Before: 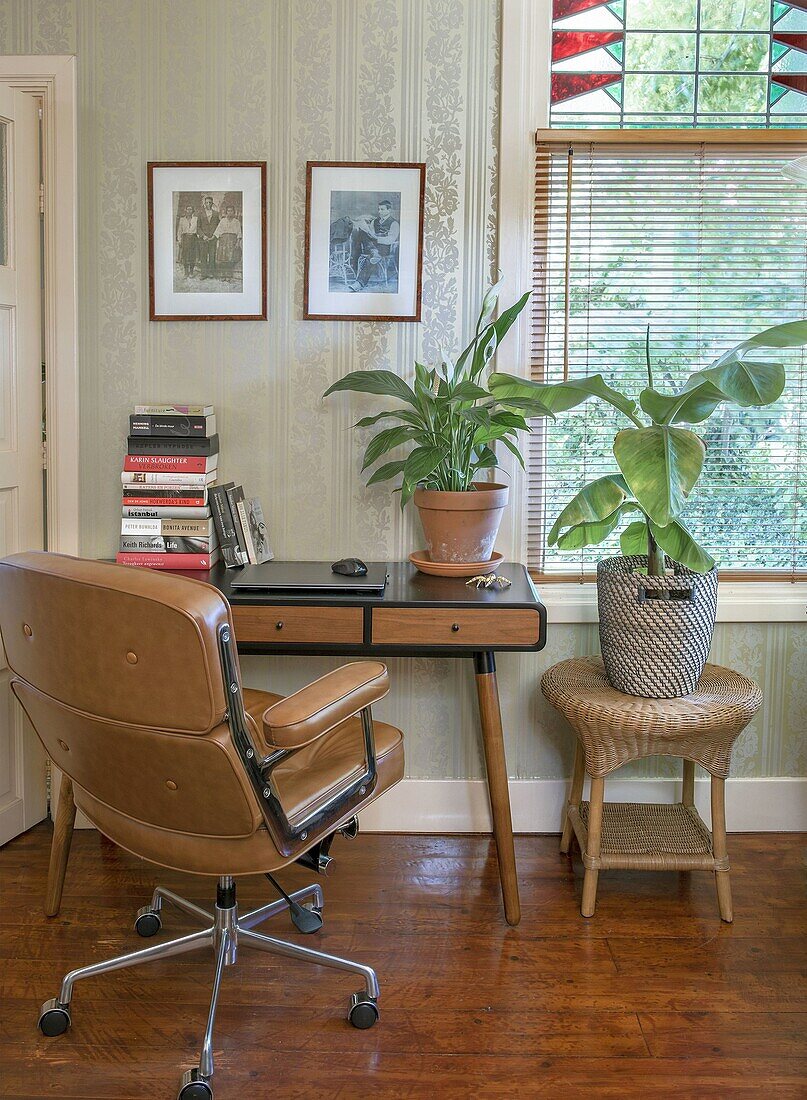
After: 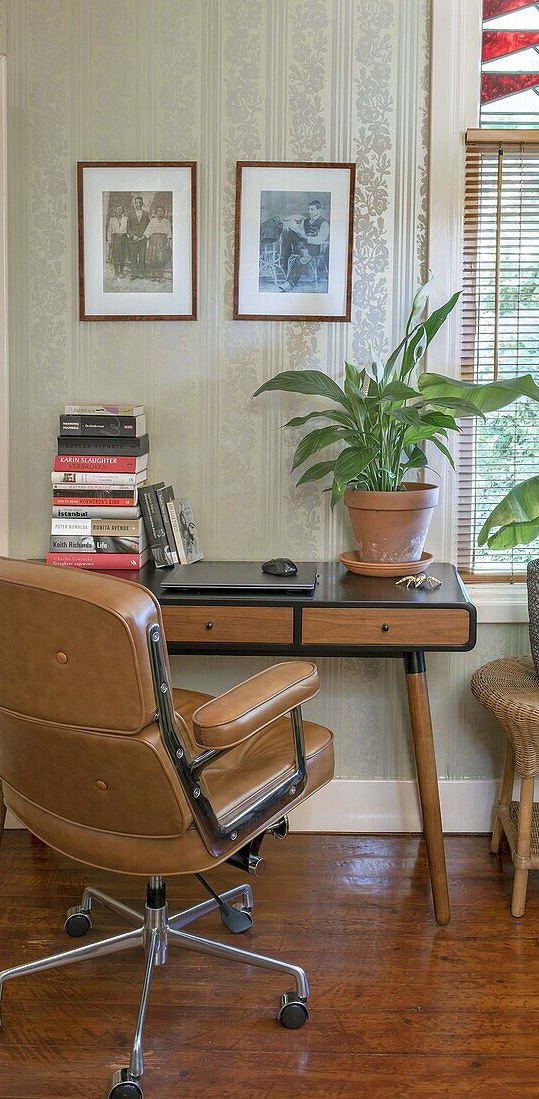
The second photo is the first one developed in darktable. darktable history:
crop and rotate: left 8.679%, right 24.504%
